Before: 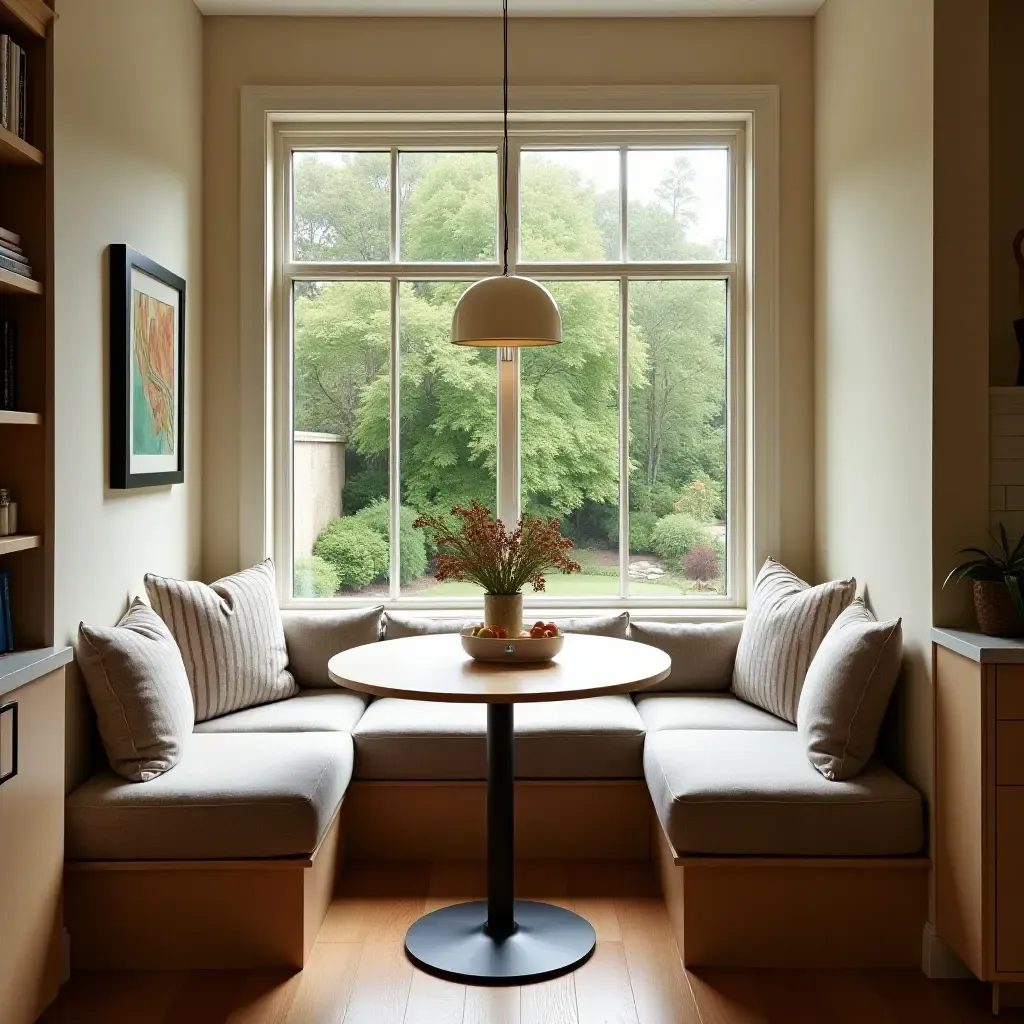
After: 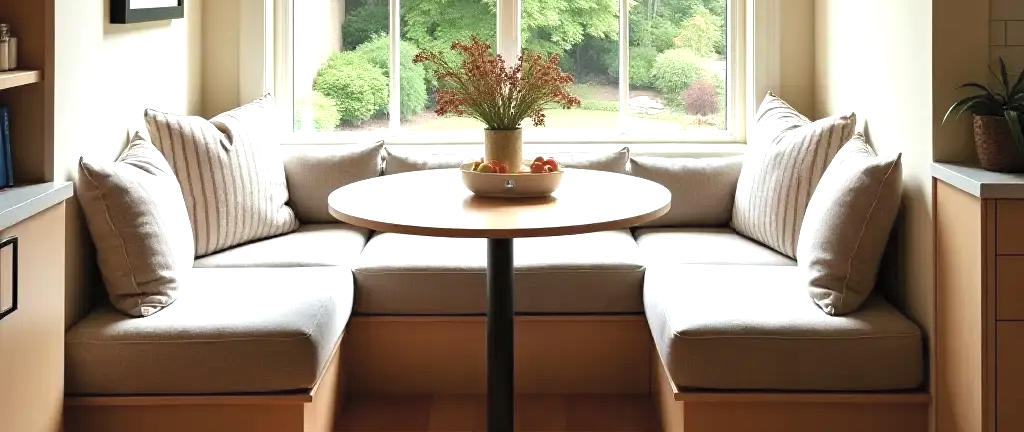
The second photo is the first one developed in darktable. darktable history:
color correction: highlights b* -0.037
tone equalizer: -8 EV -0.741 EV, -7 EV -0.685 EV, -6 EV -0.617 EV, -5 EV -0.391 EV, -3 EV 0.405 EV, -2 EV 0.6 EV, -1 EV 0.69 EV, +0 EV 0.764 EV, smoothing diameter 24.94%, edges refinement/feathering 8.1, preserve details guided filter
crop: top 45.49%, bottom 12.257%
contrast brightness saturation: brightness 0.142
